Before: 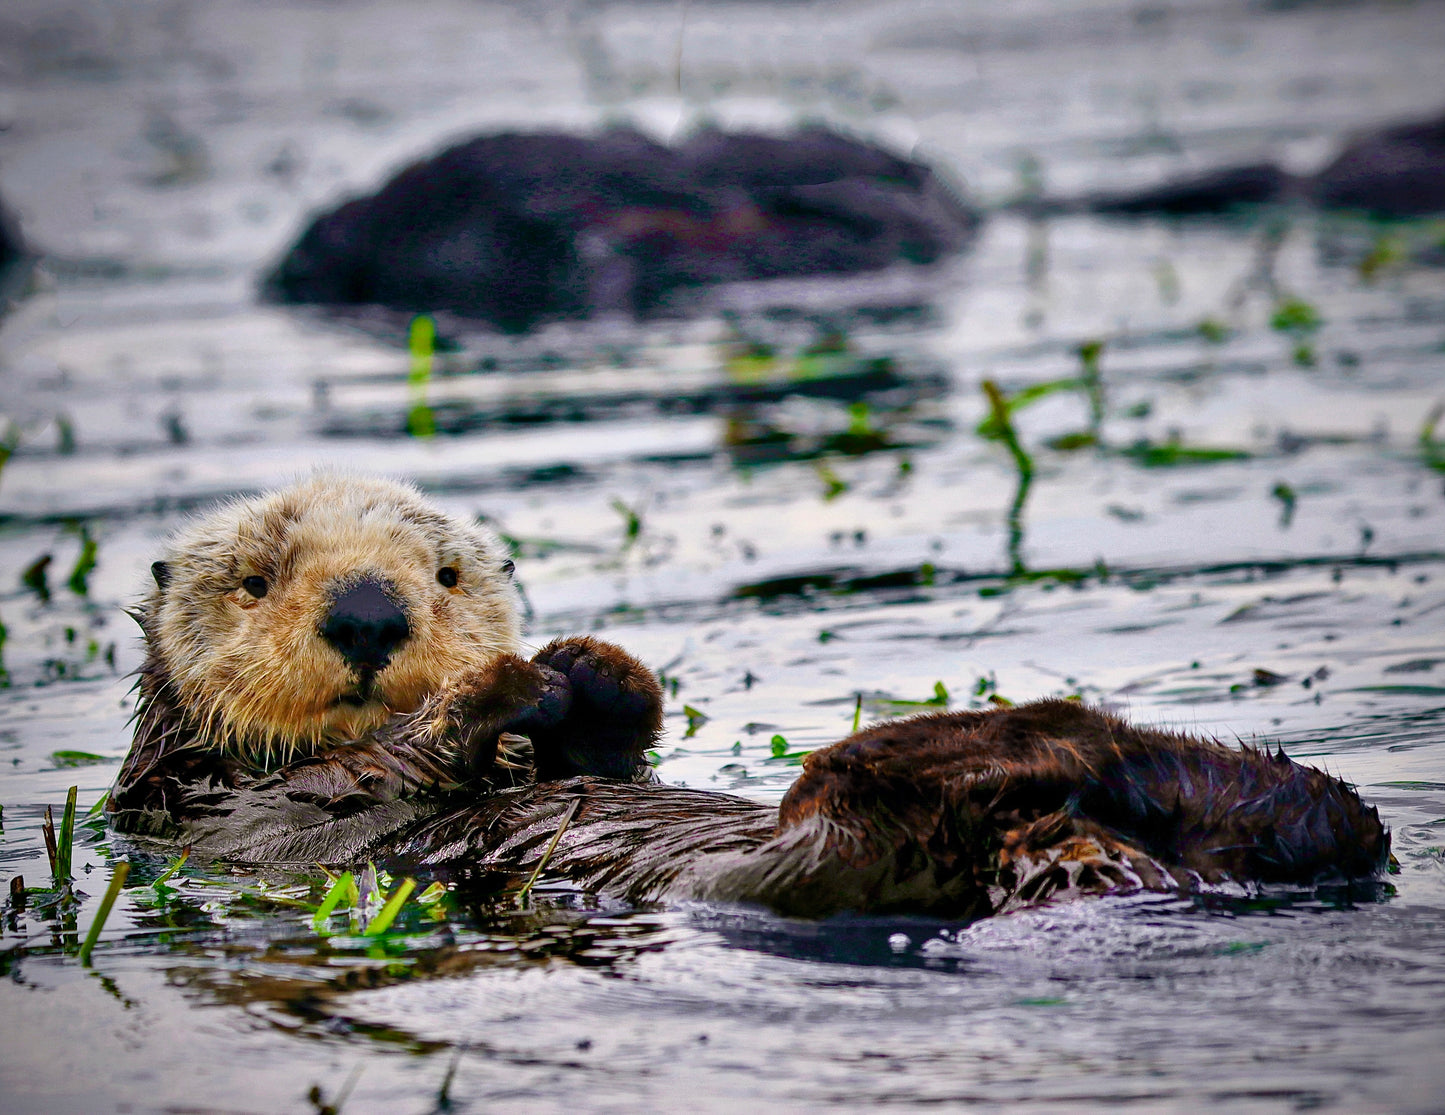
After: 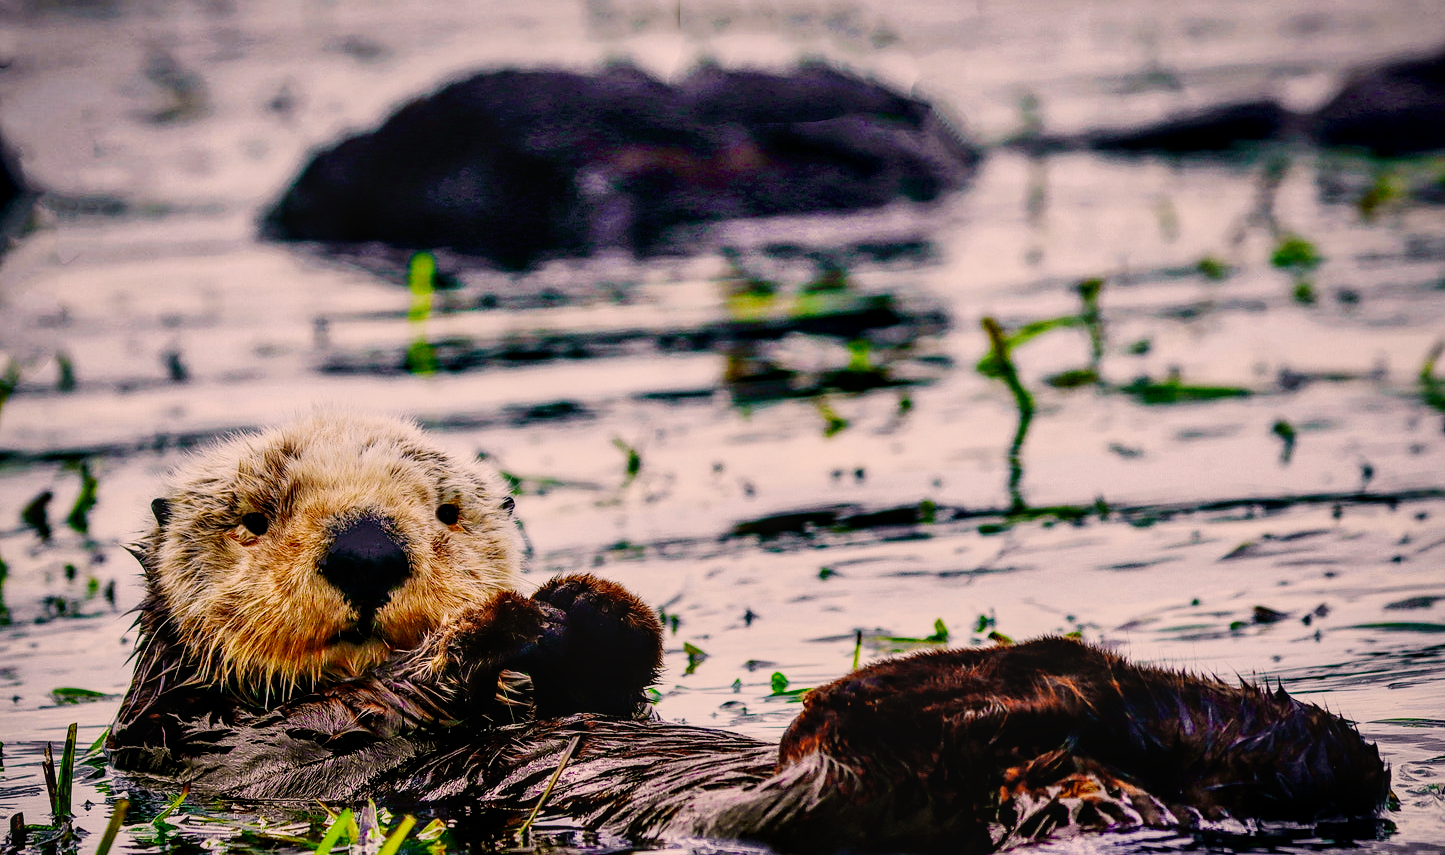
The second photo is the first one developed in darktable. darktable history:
local contrast: on, module defaults
crop: top 5.667%, bottom 17.637%
sigmoid: contrast 1.8, skew -0.2, preserve hue 0%, red attenuation 0.1, red rotation 0.035, green attenuation 0.1, green rotation -0.017, blue attenuation 0.15, blue rotation -0.052, base primaries Rec2020
color correction: highlights a* 11.96, highlights b* 11.58
